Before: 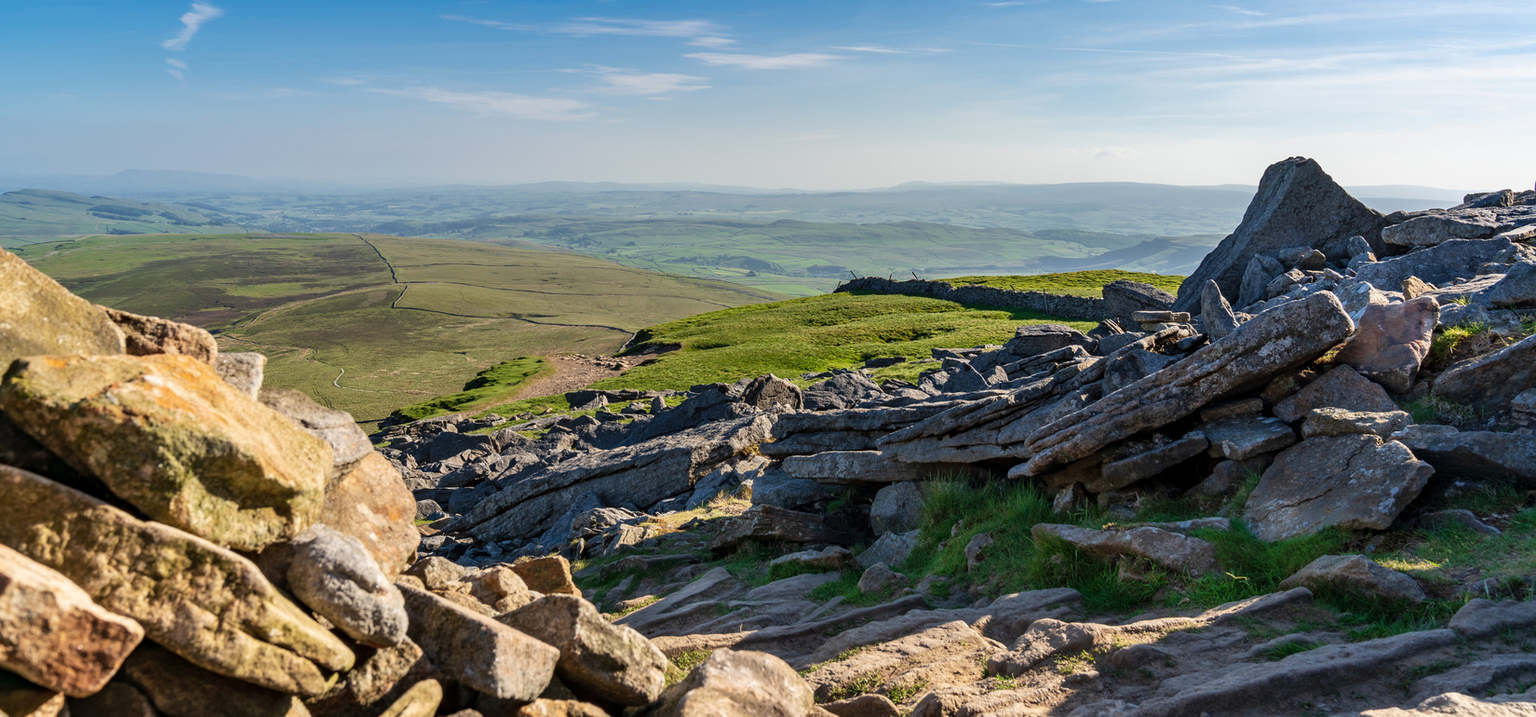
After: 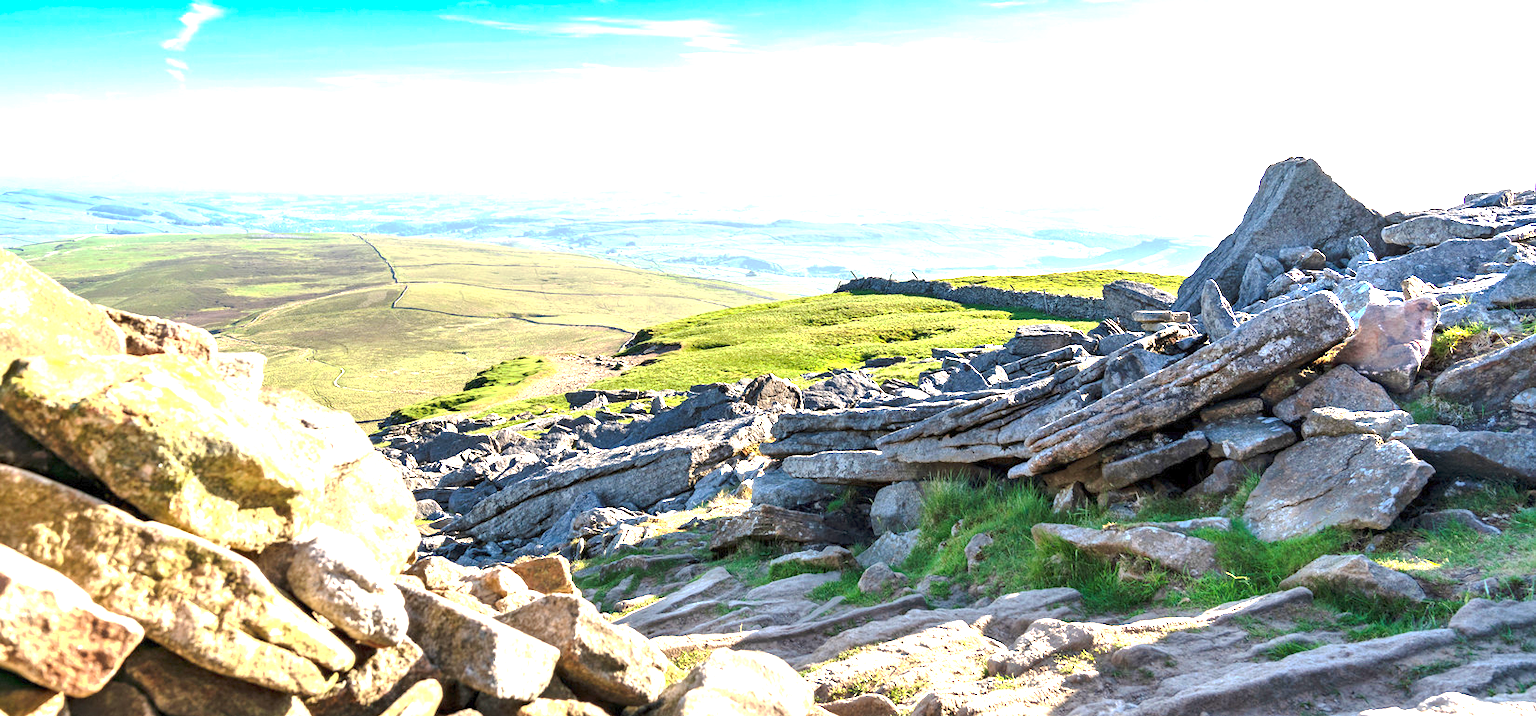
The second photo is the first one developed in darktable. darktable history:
tone curve: curves: ch0 [(0, 0) (0.003, 0.018) (0.011, 0.024) (0.025, 0.038) (0.044, 0.067) (0.069, 0.098) (0.1, 0.13) (0.136, 0.165) (0.177, 0.205) (0.224, 0.249) (0.277, 0.304) (0.335, 0.365) (0.399, 0.432) (0.468, 0.505) (0.543, 0.579) (0.623, 0.652) (0.709, 0.725) (0.801, 0.802) (0.898, 0.876) (1, 1)], preserve colors none
exposure: exposure 2.028 EV, compensate highlight preservation false
